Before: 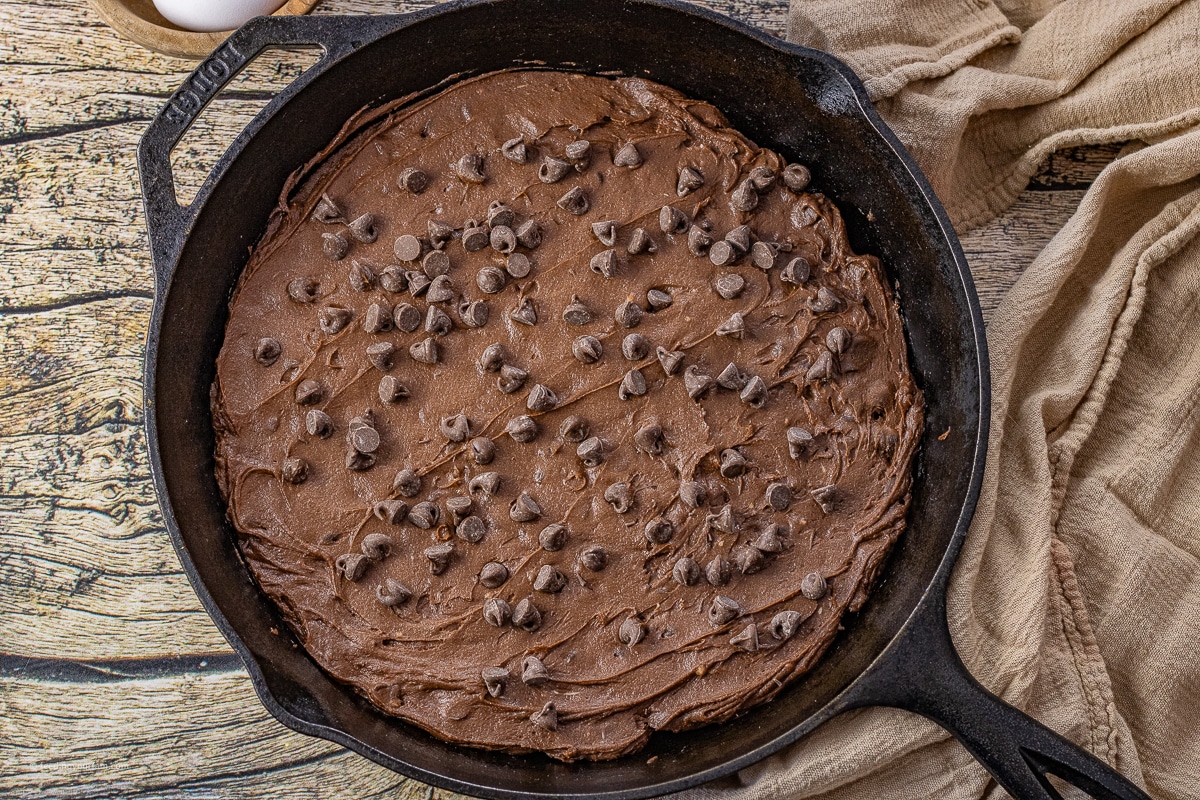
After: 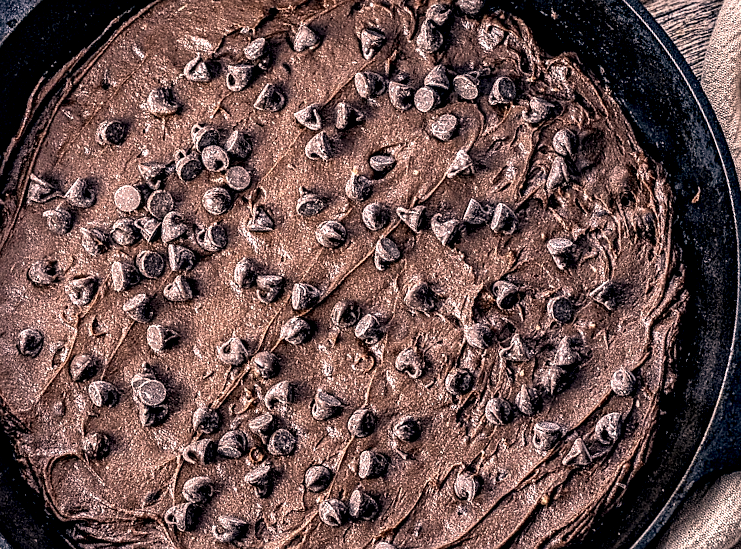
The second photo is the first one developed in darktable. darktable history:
local contrast: shadows 165%, detail 223%
sharpen: on, module defaults
crop and rotate: angle 19.38°, left 6.794%, right 4.136%, bottom 1.056%
color correction: highlights a* 13.94, highlights b* 5.99, shadows a* -6.09, shadows b* -15.9, saturation 0.846
